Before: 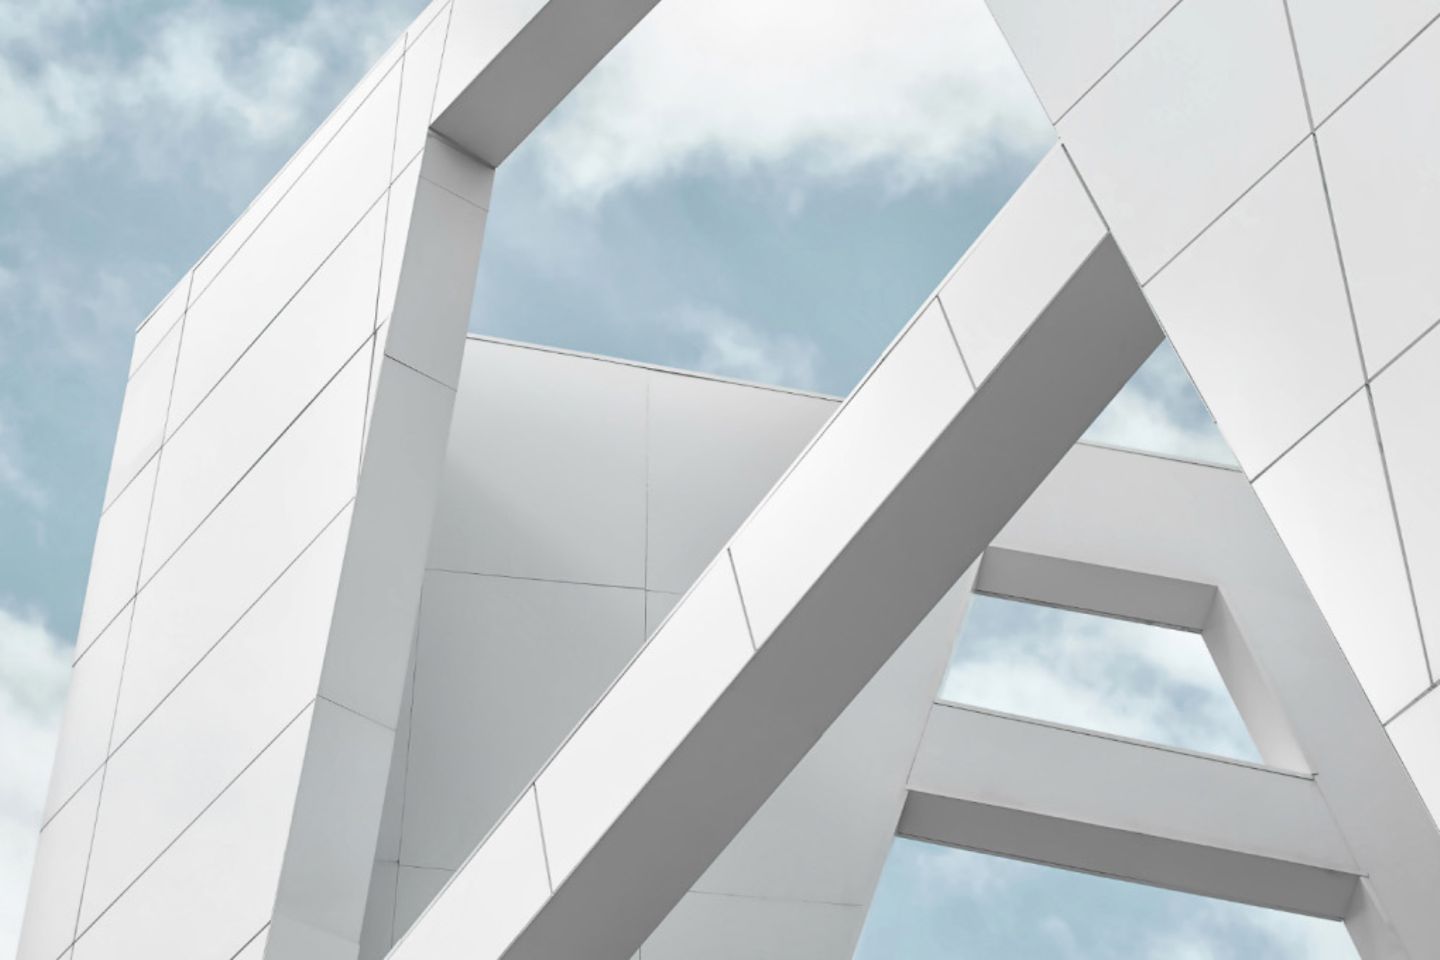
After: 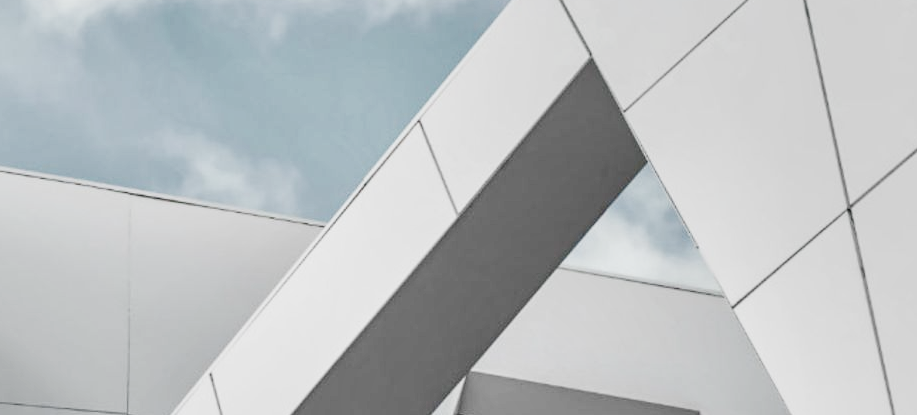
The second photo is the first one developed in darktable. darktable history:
haze removal: compatibility mode true, adaptive false
sigmoid: contrast 1.6, skew -0.2, preserve hue 0%, red attenuation 0.1, red rotation 0.035, green attenuation 0.1, green rotation -0.017, blue attenuation 0.15, blue rotation -0.052, base primaries Rec2020
local contrast: detail 160%
crop: left 36.005%, top 18.293%, right 0.31%, bottom 38.444%
